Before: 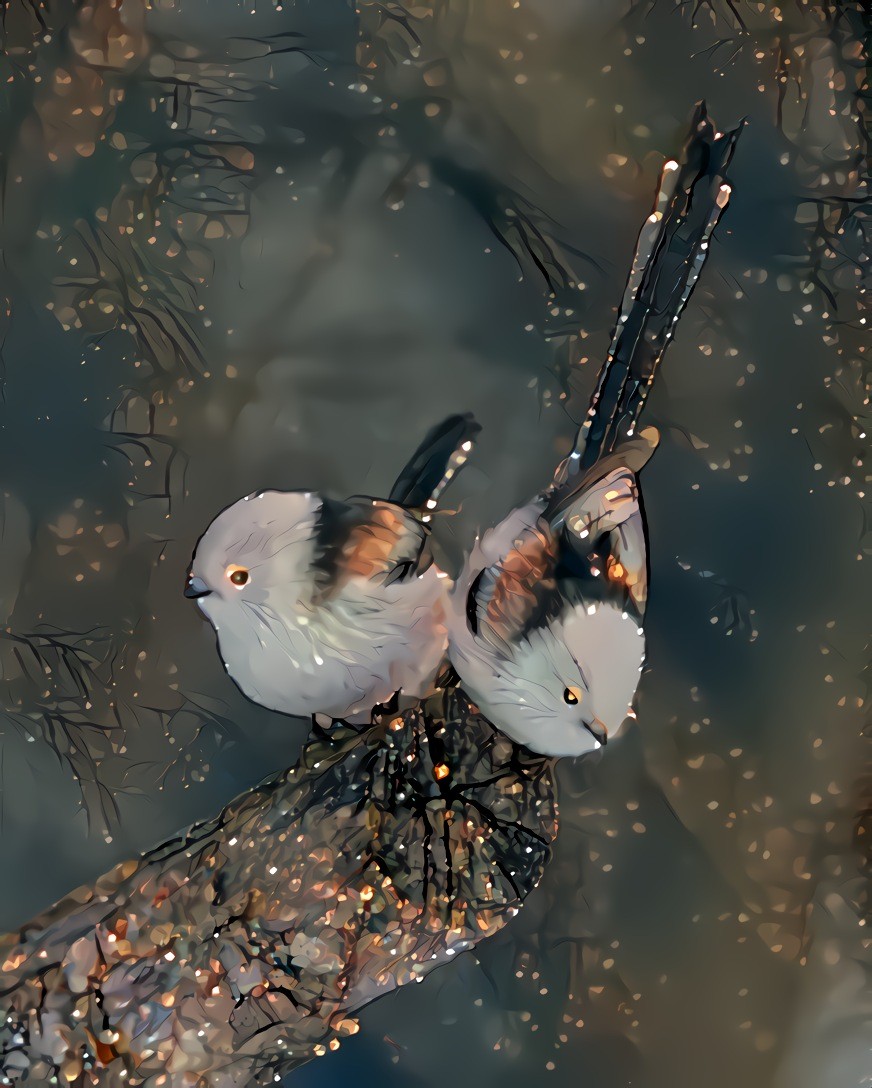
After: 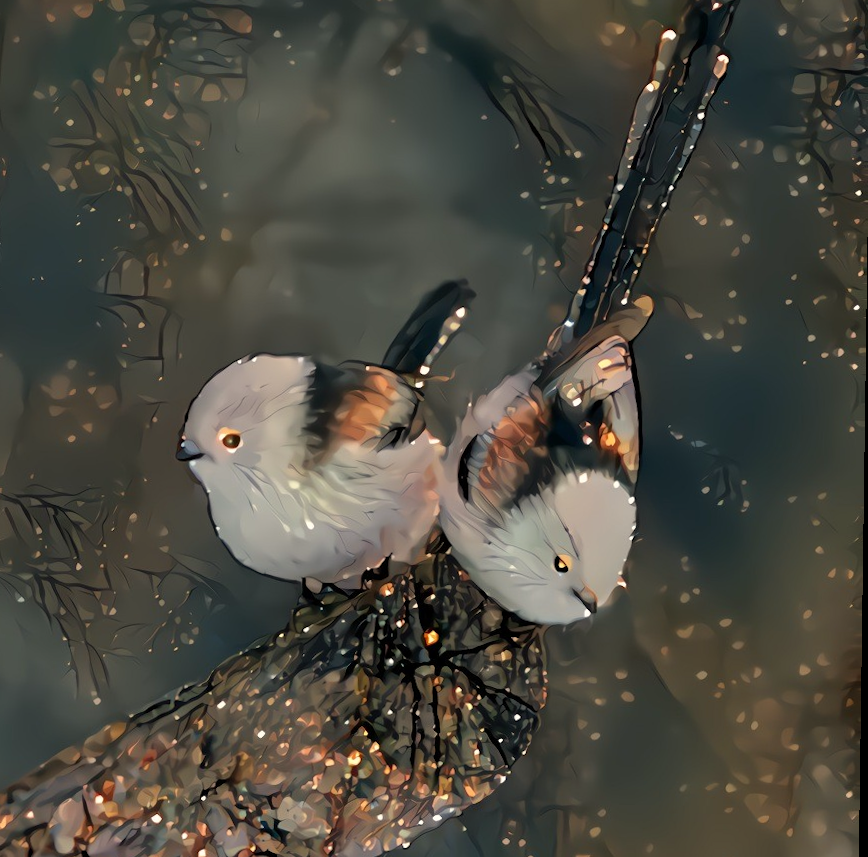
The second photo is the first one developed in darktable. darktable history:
crop and rotate: left 1.814%, top 12.818%, right 0.25%, bottom 9.225%
rotate and perspective: rotation 0.8°, automatic cropping off
color calibration: x 0.334, y 0.349, temperature 5426 K
